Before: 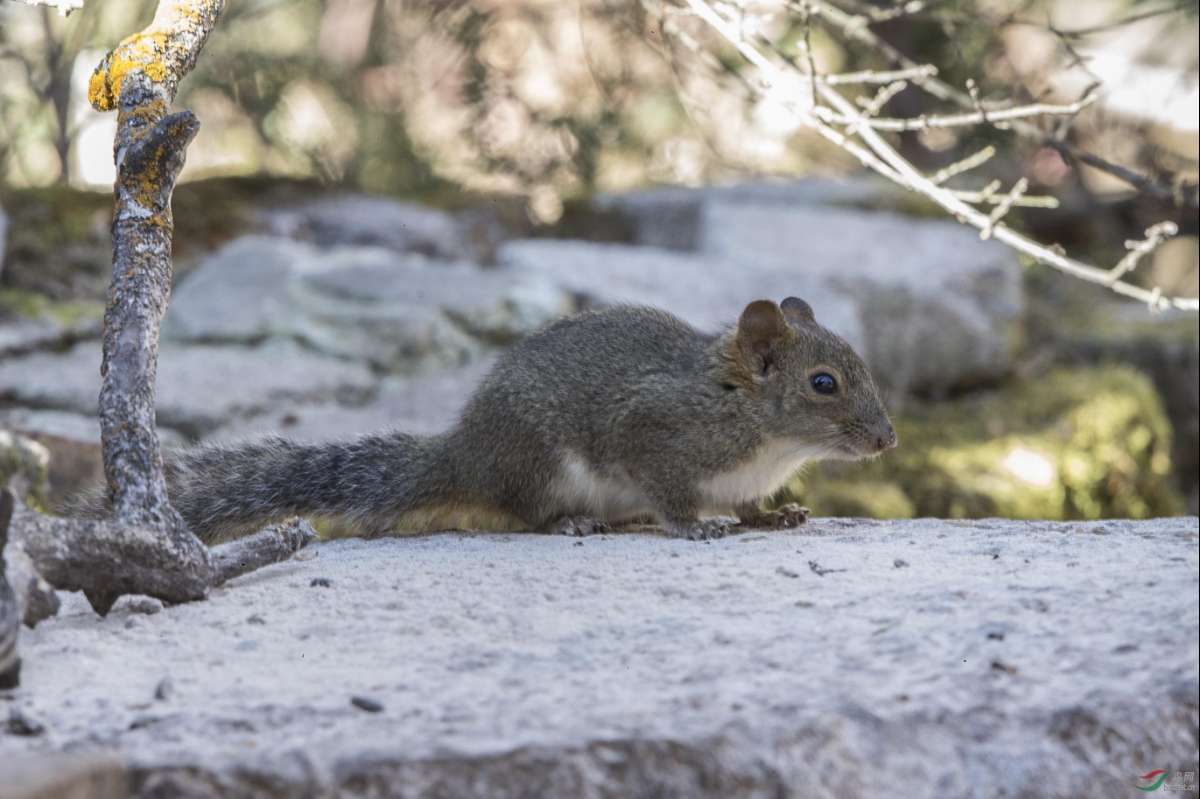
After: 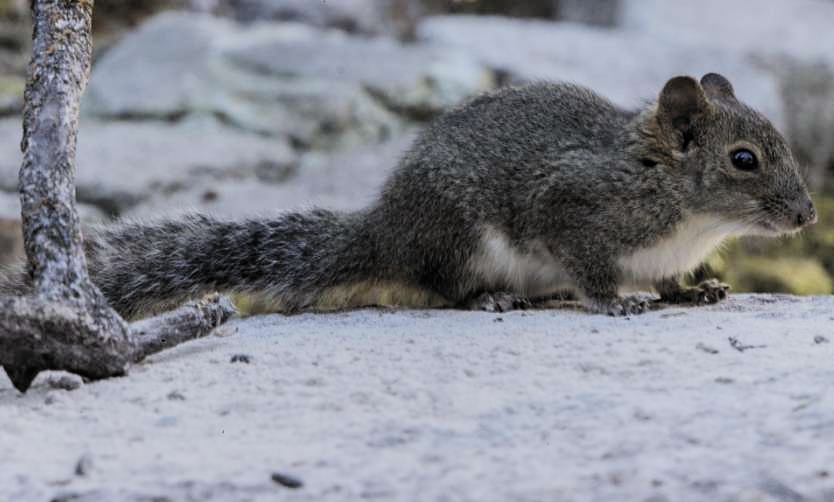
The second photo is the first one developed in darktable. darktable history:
crop: left 6.71%, top 28.129%, right 23.739%, bottom 8.982%
filmic rgb: black relative exposure -5.07 EV, white relative exposure 3.96 EV, hardness 2.88, contrast 1.298, highlights saturation mix -28.66%, color science v6 (2022)
